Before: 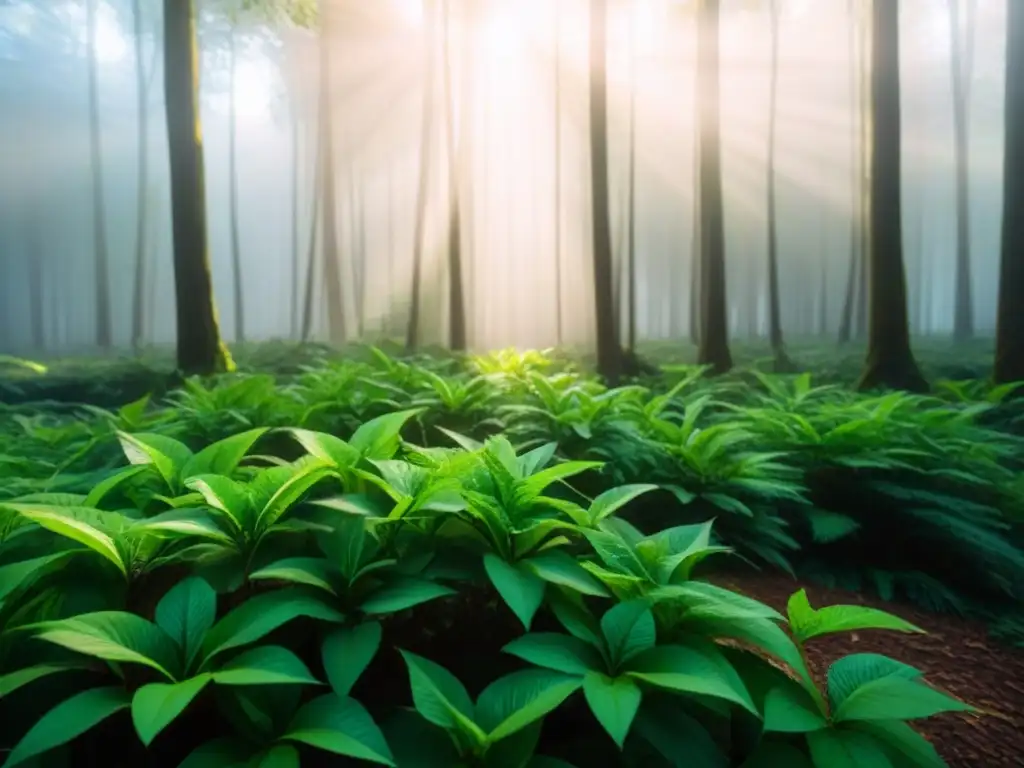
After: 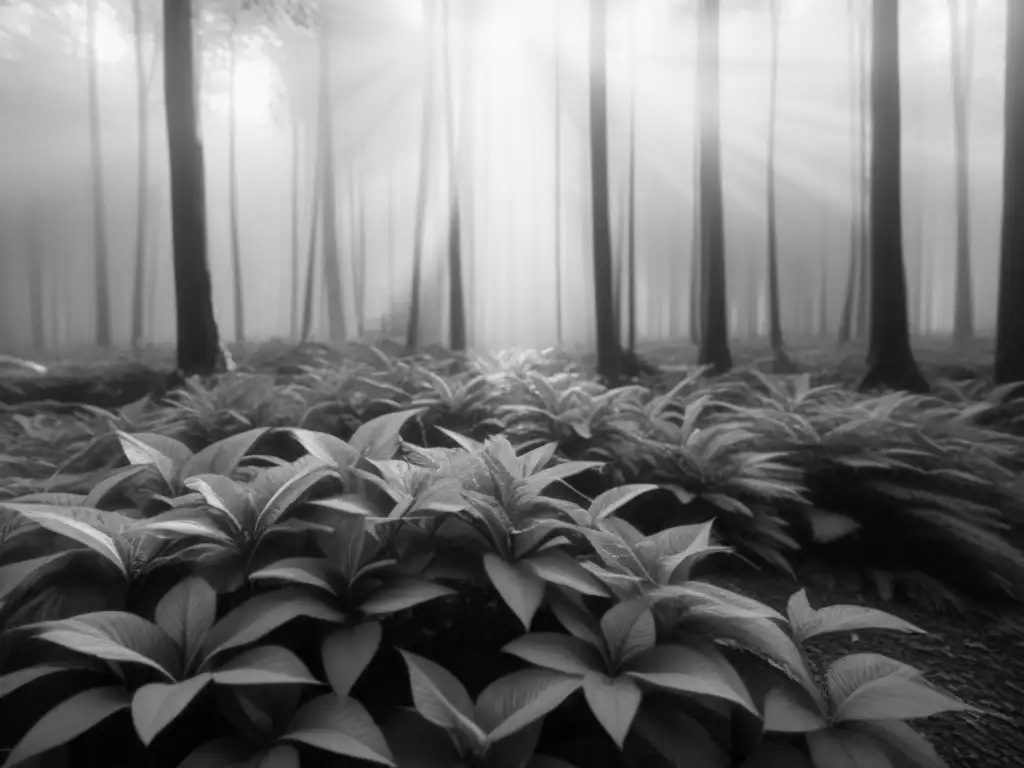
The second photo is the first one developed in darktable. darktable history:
color calibration: output gray [0.22, 0.42, 0.37, 0], illuminant as shot in camera, x 0.36, y 0.363, temperature 4579.98 K
